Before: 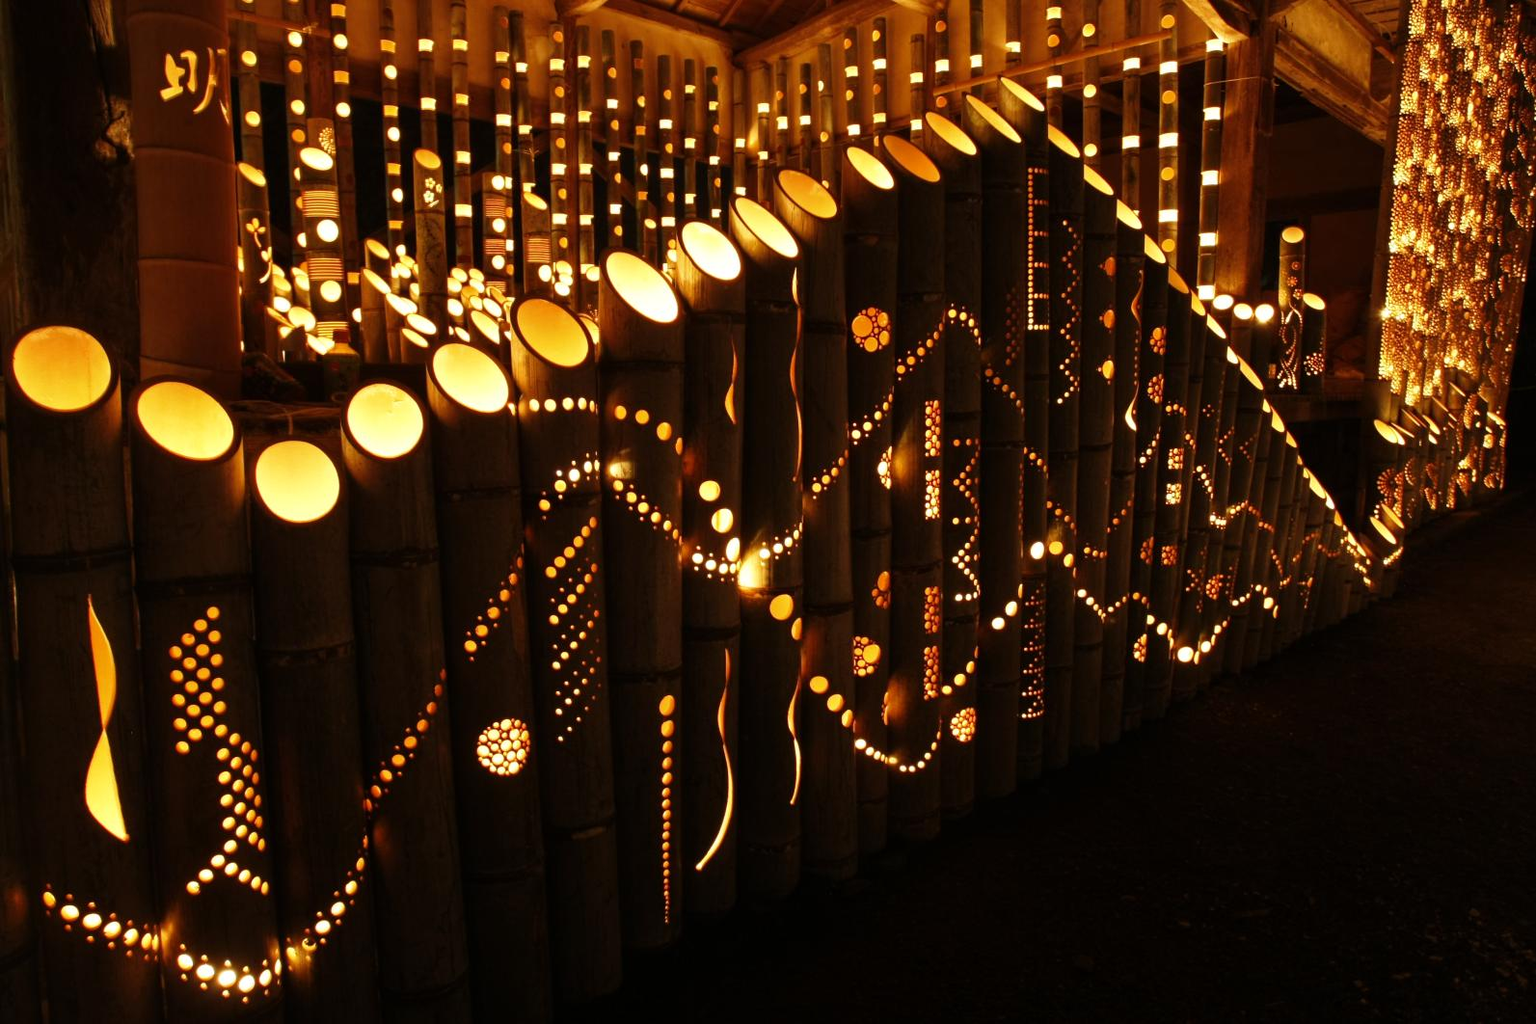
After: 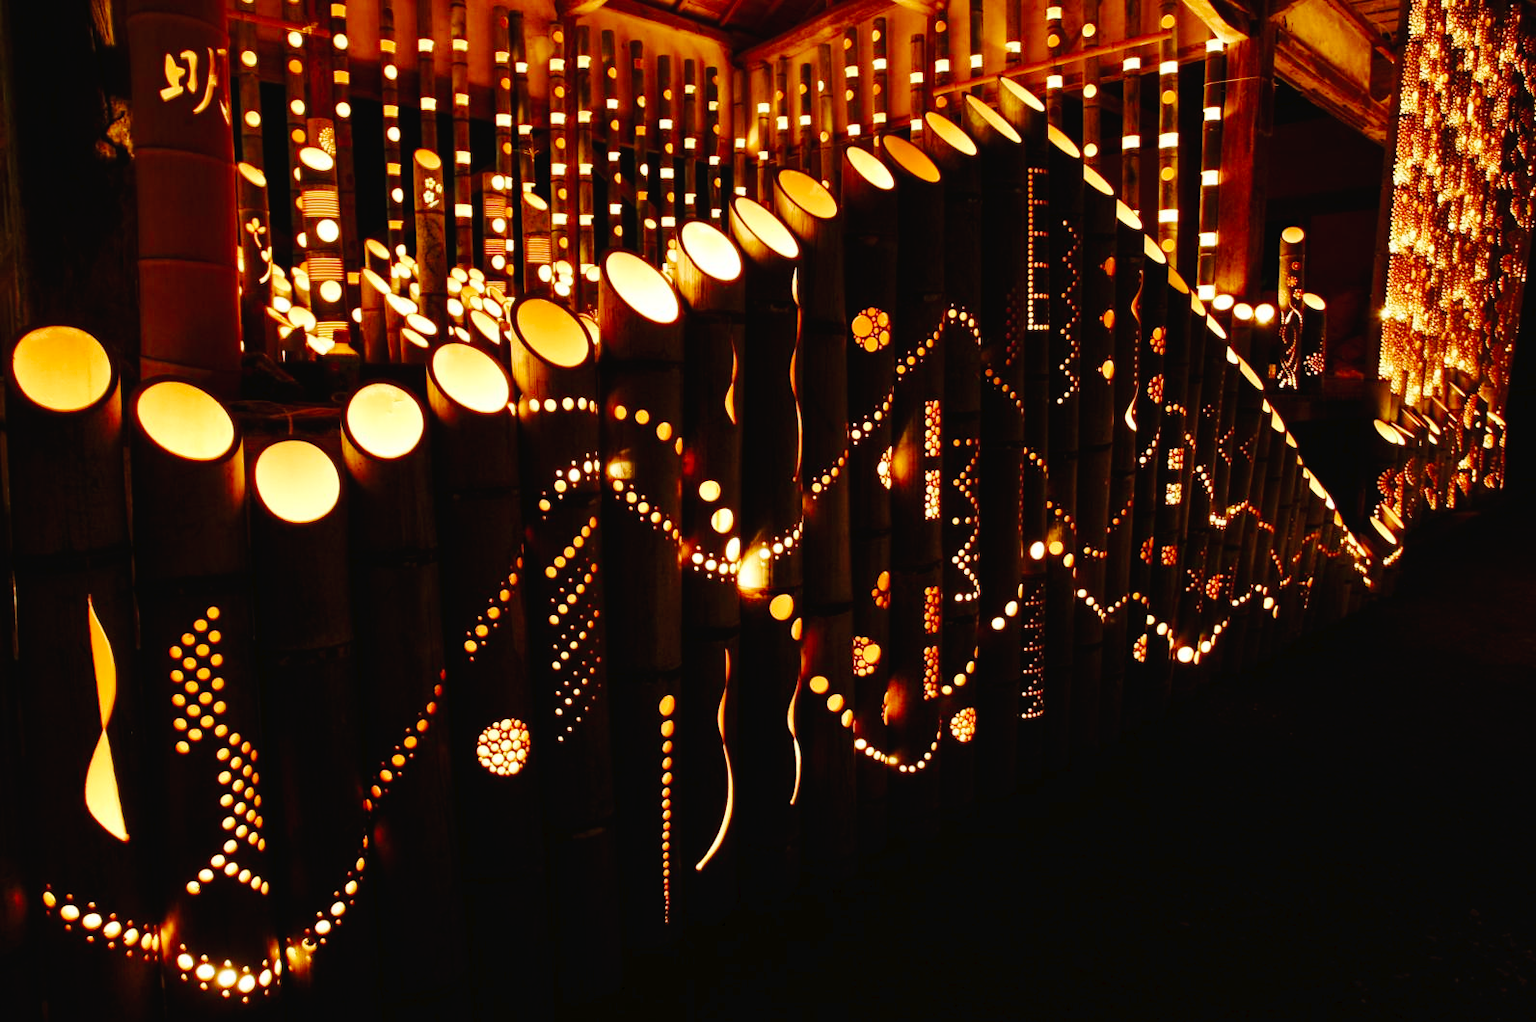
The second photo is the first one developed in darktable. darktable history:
crop: top 0.05%, bottom 0.098%
tone curve: curves: ch0 [(0, 0) (0.003, 0.019) (0.011, 0.021) (0.025, 0.023) (0.044, 0.026) (0.069, 0.037) (0.1, 0.059) (0.136, 0.088) (0.177, 0.138) (0.224, 0.199) (0.277, 0.279) (0.335, 0.376) (0.399, 0.481) (0.468, 0.581) (0.543, 0.658) (0.623, 0.735) (0.709, 0.8) (0.801, 0.861) (0.898, 0.928) (1, 1)], preserve colors none
velvia: strength 15%
